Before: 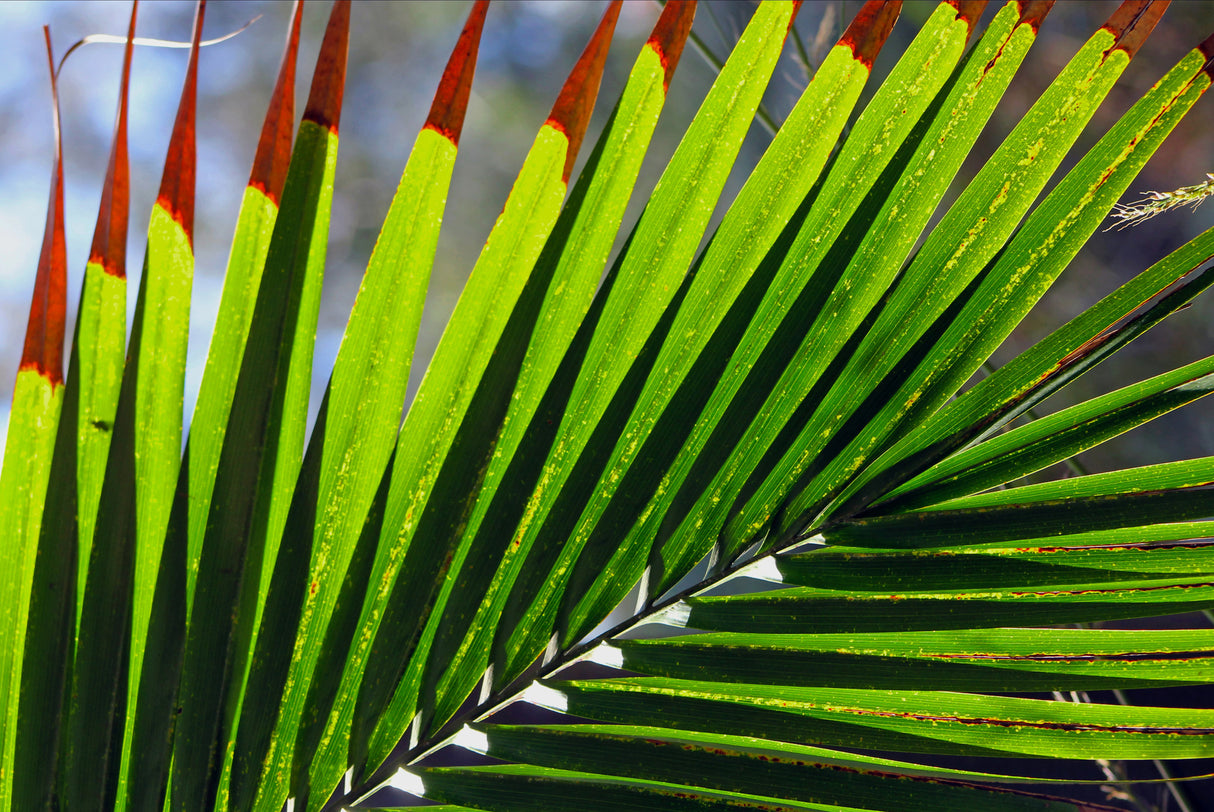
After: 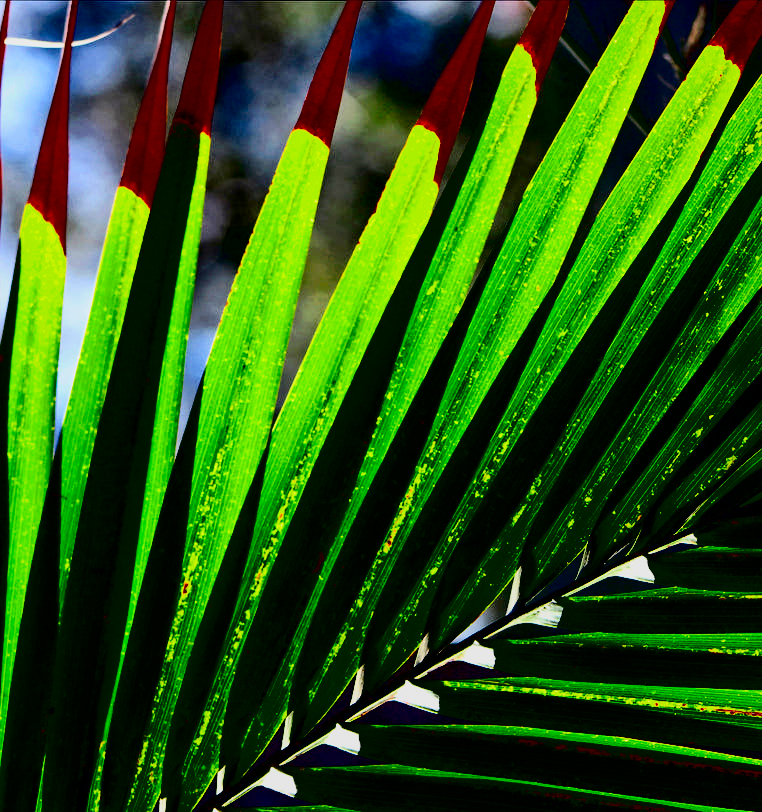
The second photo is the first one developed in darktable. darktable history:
contrast brightness saturation: contrast 0.761, brightness -0.992, saturation 0.982
crop: left 10.604%, right 26.553%
local contrast: mode bilateral grid, contrast 25, coarseness 60, detail 151%, midtone range 0.2
filmic rgb: black relative exposure -7.13 EV, white relative exposure 5.36 EV, hardness 3.03
